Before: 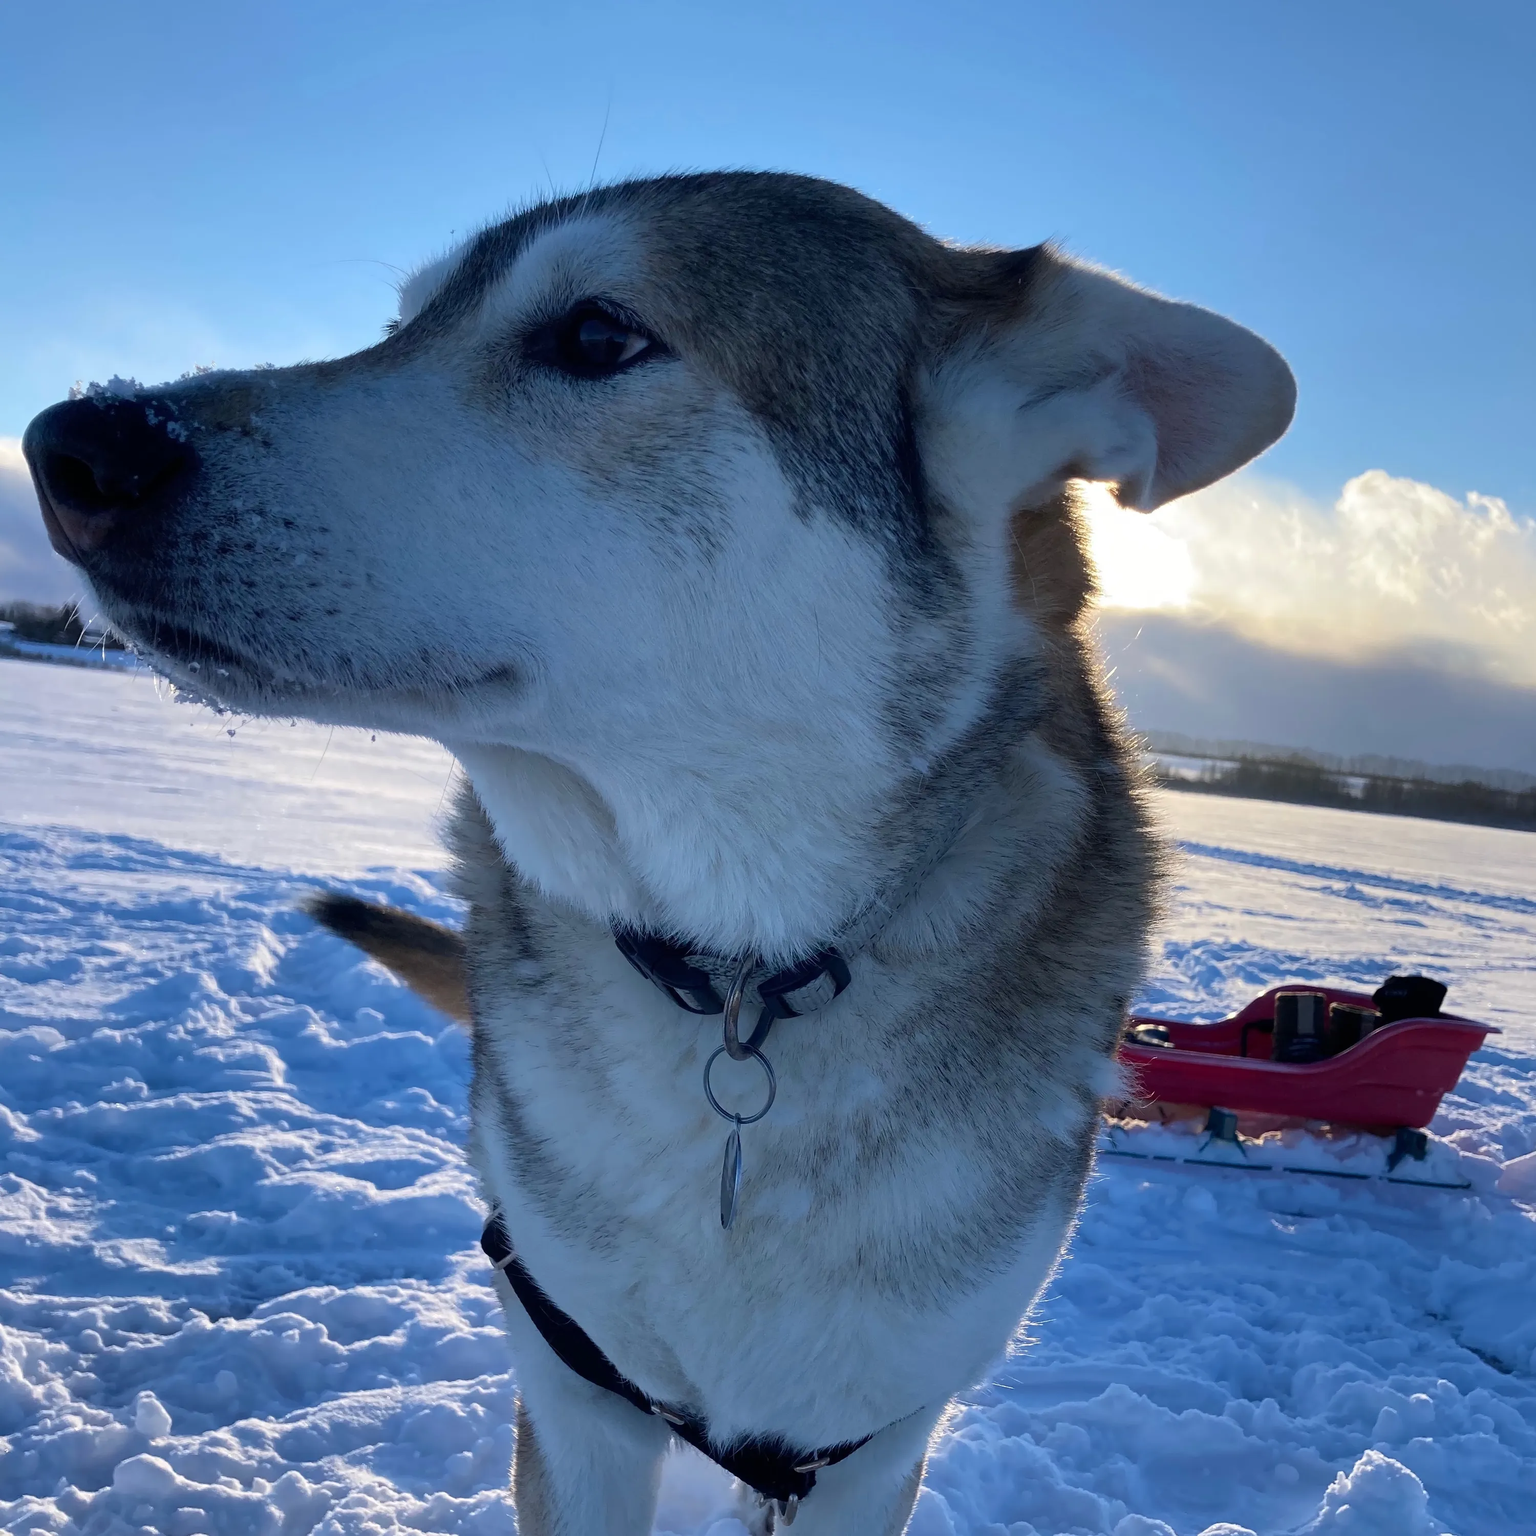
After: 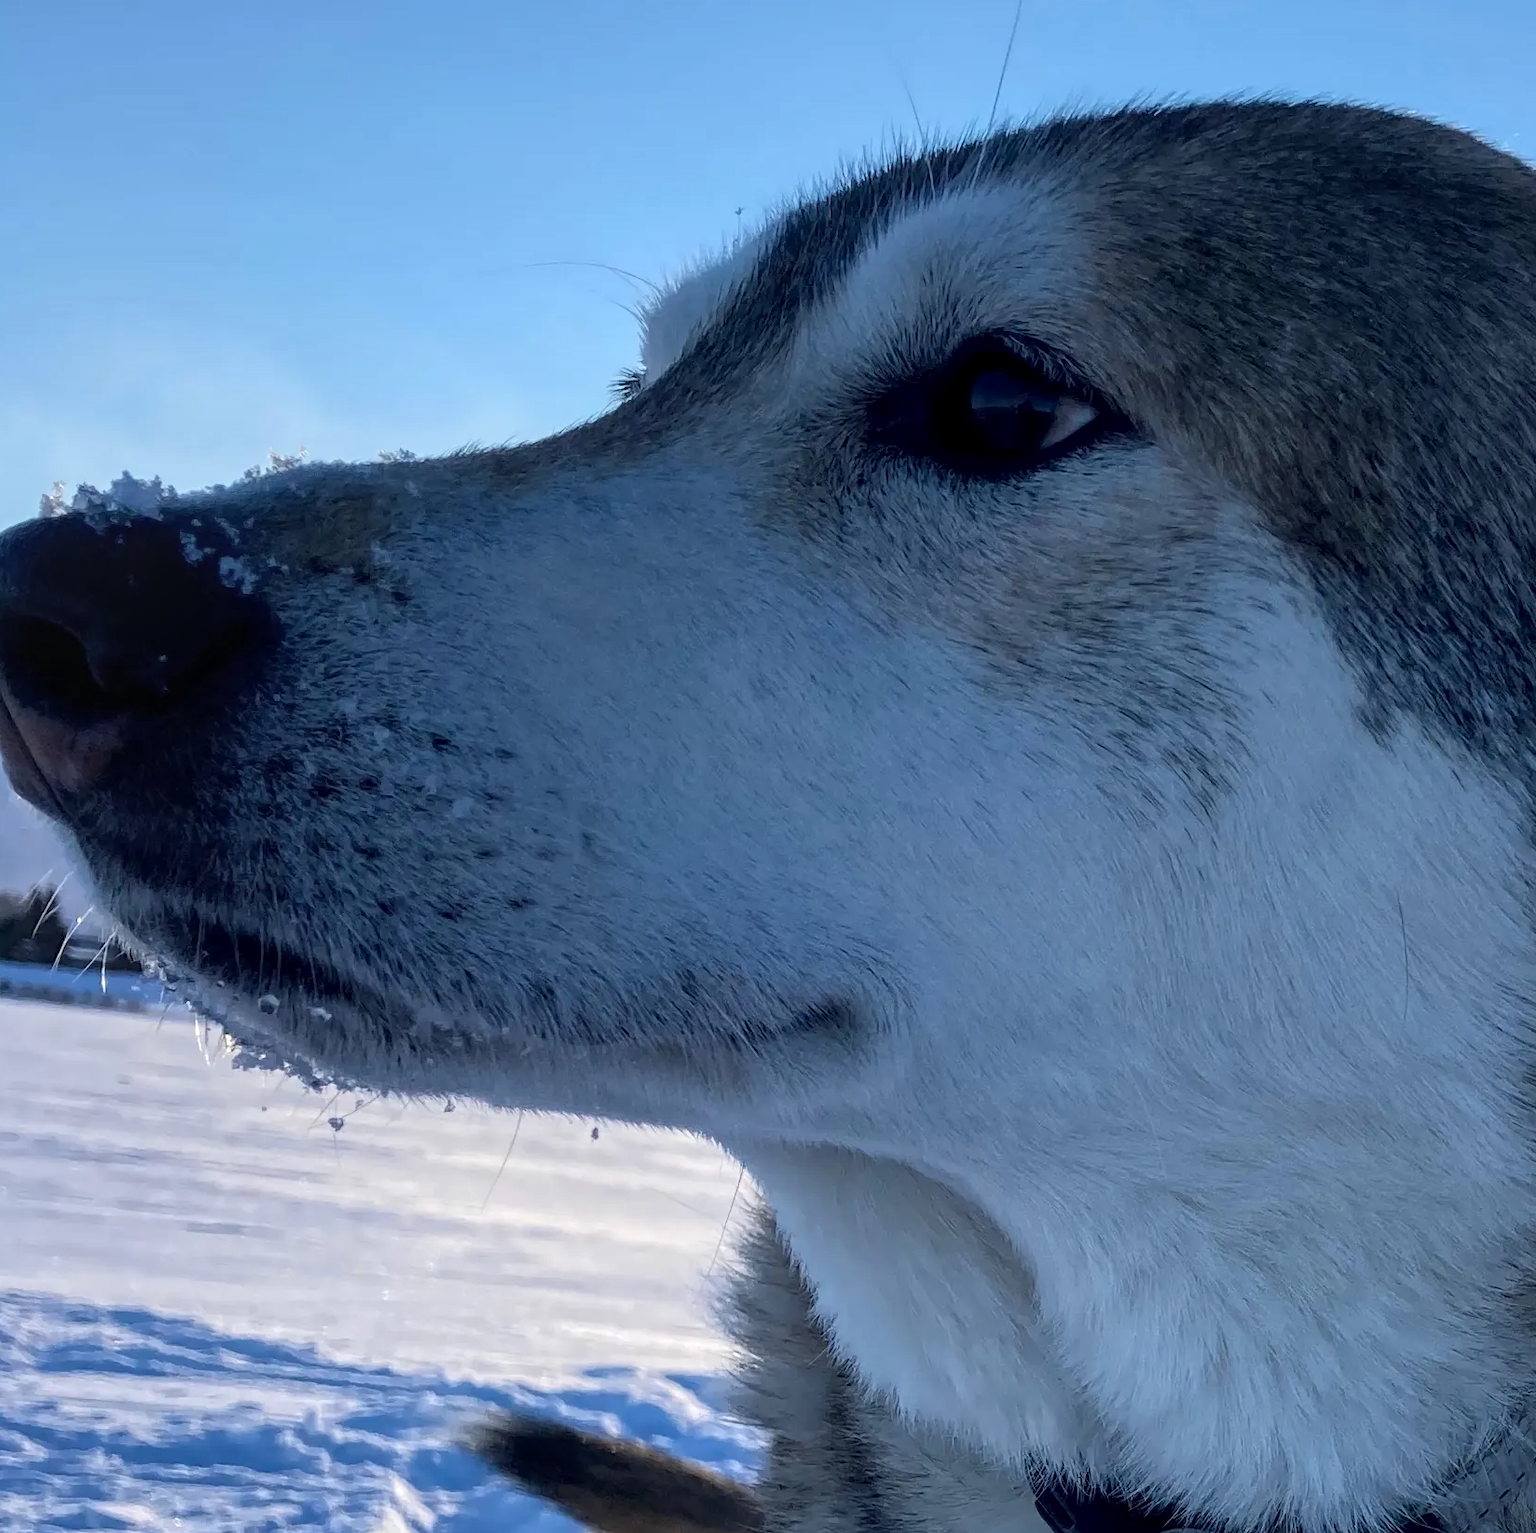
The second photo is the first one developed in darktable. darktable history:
crop and rotate: left 3.058%, top 7.543%, right 41.99%, bottom 37.612%
tone equalizer: smoothing diameter 24.8%, edges refinement/feathering 10.23, preserve details guided filter
local contrast: on, module defaults
